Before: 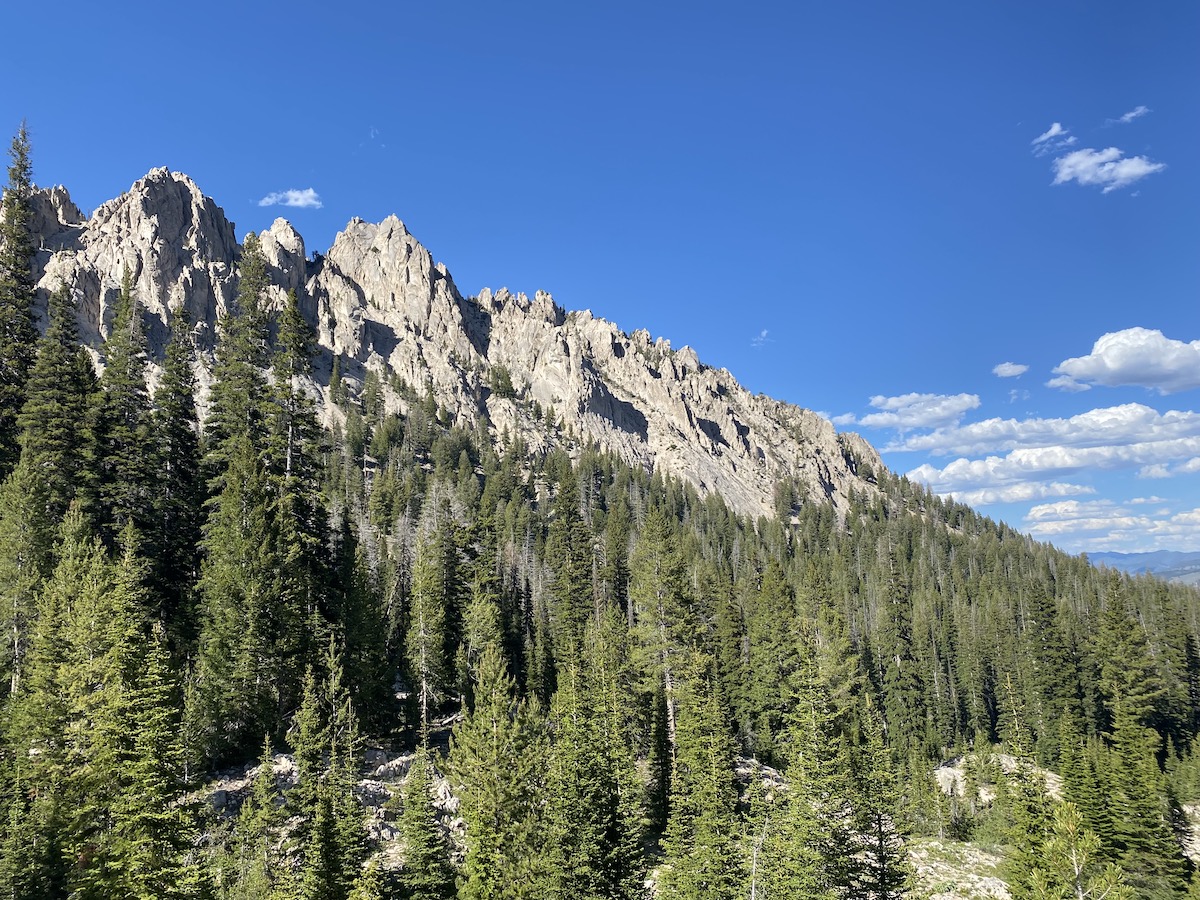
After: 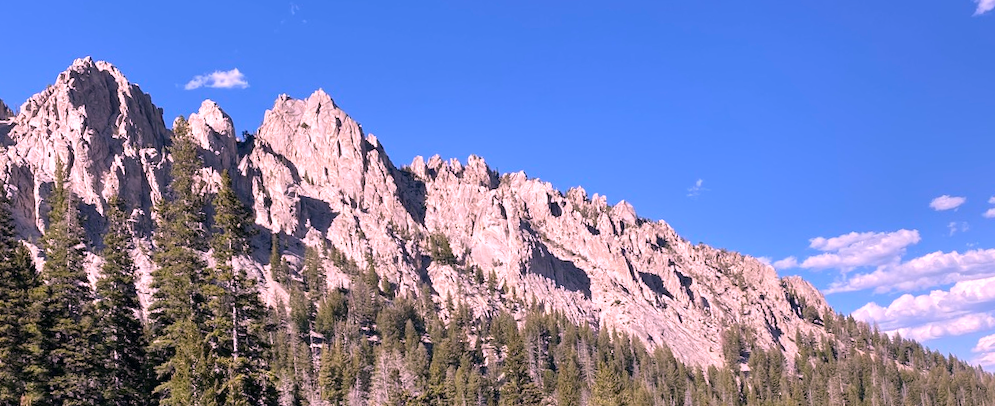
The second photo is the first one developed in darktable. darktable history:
crop: left 7.036%, top 18.398%, right 14.379%, bottom 40.043%
white balance: red 1.188, blue 1.11
rotate and perspective: rotation -4.2°, shear 0.006, automatic cropping off
